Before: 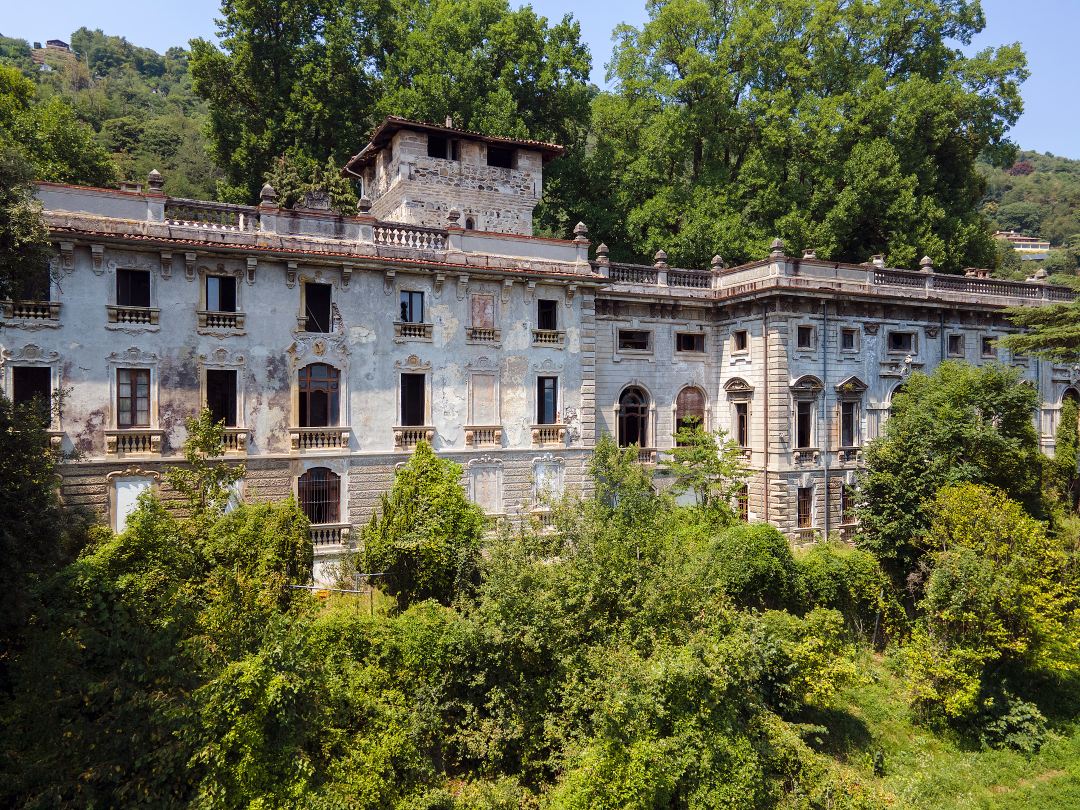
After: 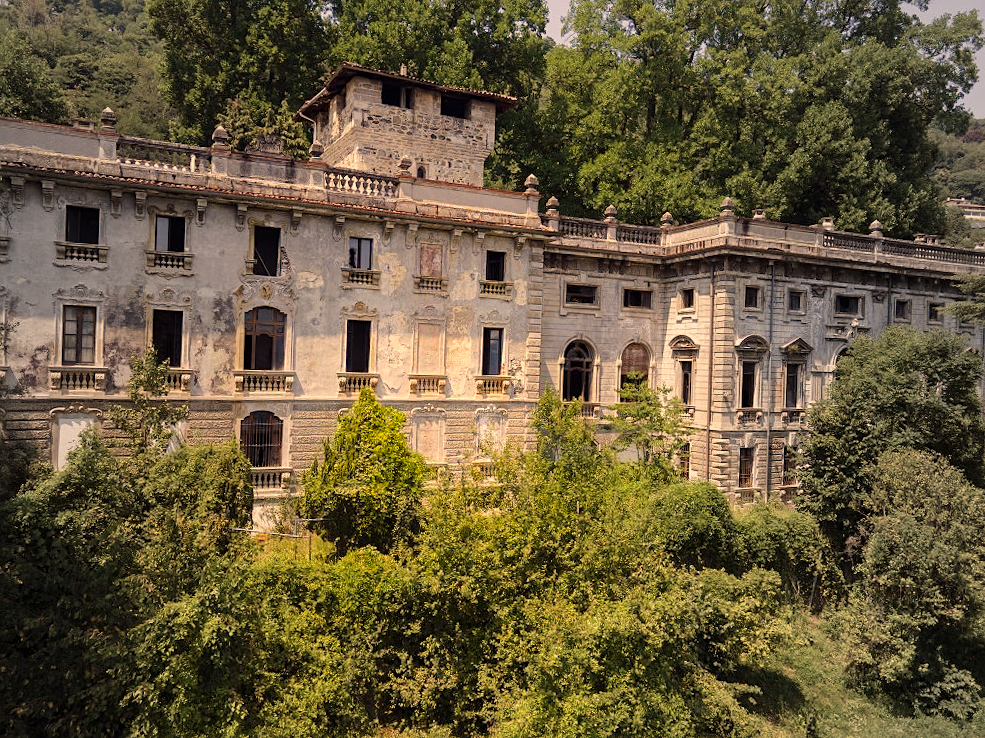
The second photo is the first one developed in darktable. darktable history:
vignetting: fall-off start 18.21%, fall-off radius 137.95%, brightness -0.207, center (-0.078, 0.066), width/height ratio 0.62, shape 0.59
color correction: highlights a* 15, highlights b* 31.55
sharpen: amount 0.2
crop and rotate: angle -1.96°, left 3.097%, top 4.154%, right 1.586%, bottom 0.529%
